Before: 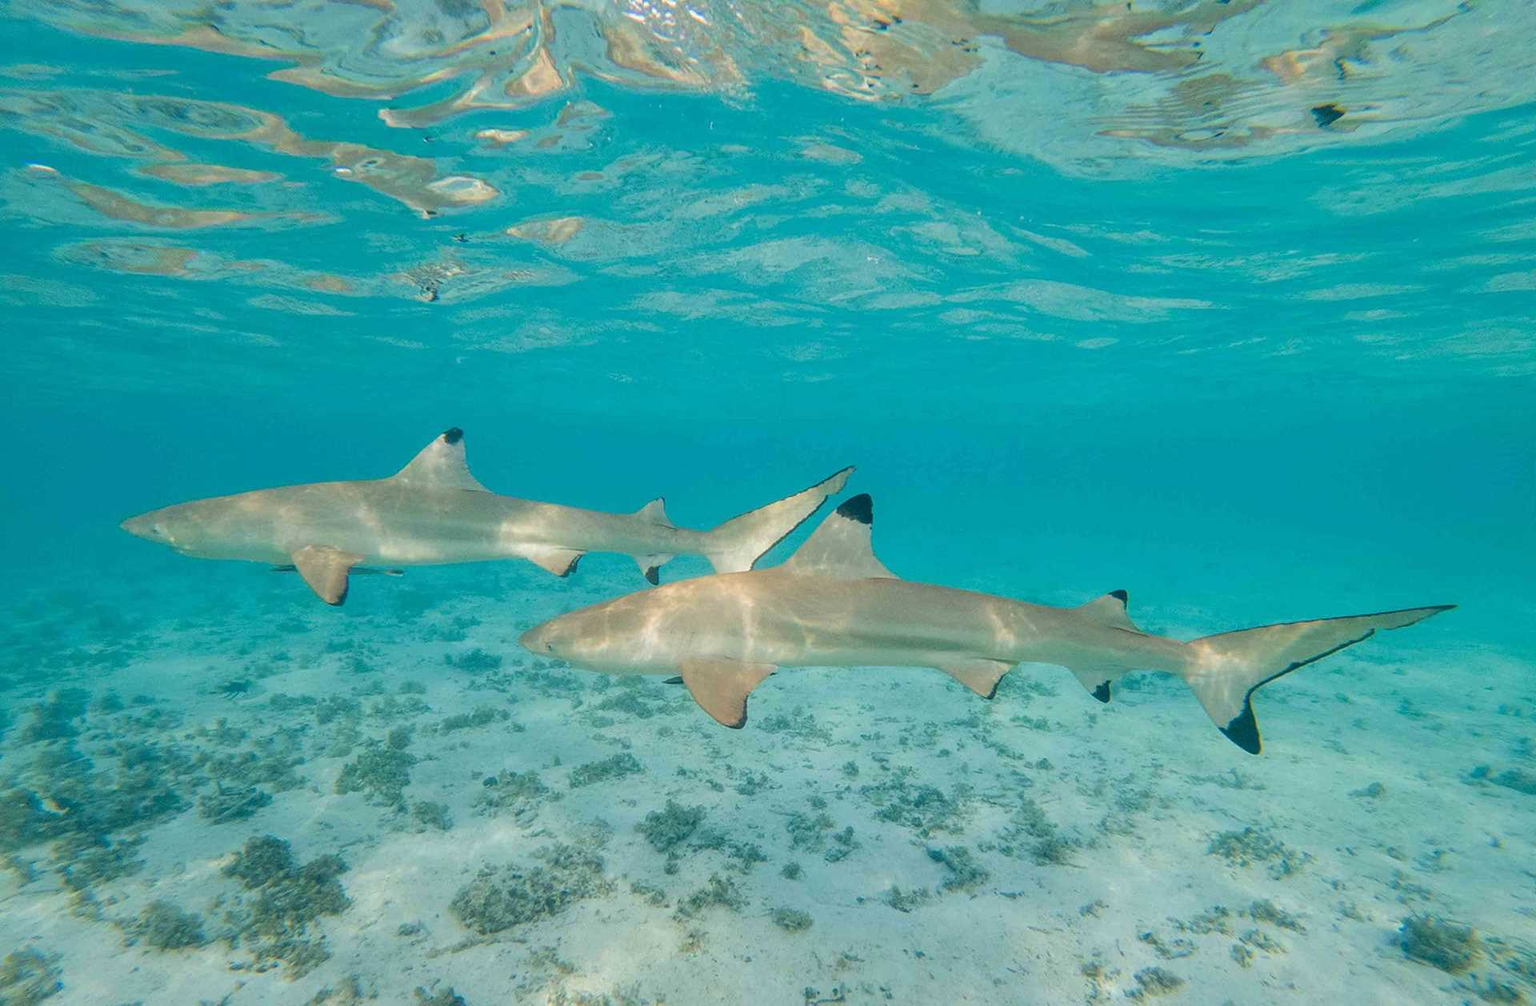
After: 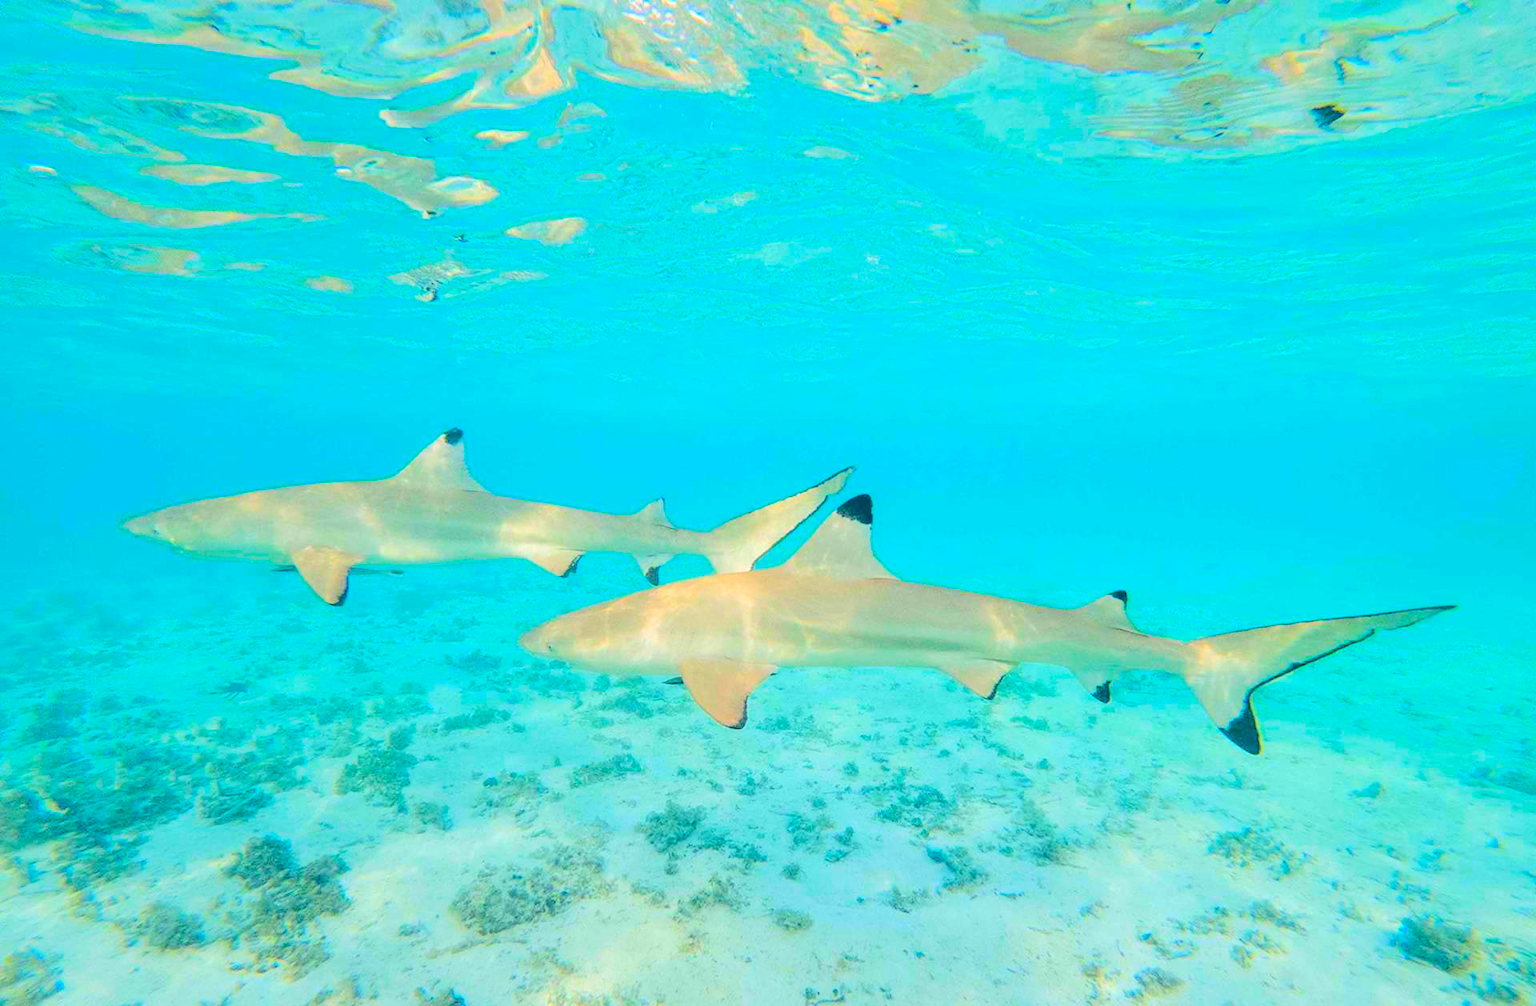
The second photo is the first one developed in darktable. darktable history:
tone curve: curves: ch0 [(0, 0) (0.003, 0.057) (0.011, 0.061) (0.025, 0.065) (0.044, 0.075) (0.069, 0.082) (0.1, 0.09) (0.136, 0.102) (0.177, 0.145) (0.224, 0.195) (0.277, 0.27) (0.335, 0.374) (0.399, 0.486) (0.468, 0.578) (0.543, 0.652) (0.623, 0.717) (0.709, 0.778) (0.801, 0.837) (0.898, 0.909) (1, 1)], color space Lab, independent channels, preserve colors none
contrast brightness saturation: contrast 0.202, brightness 0.203, saturation 0.818
